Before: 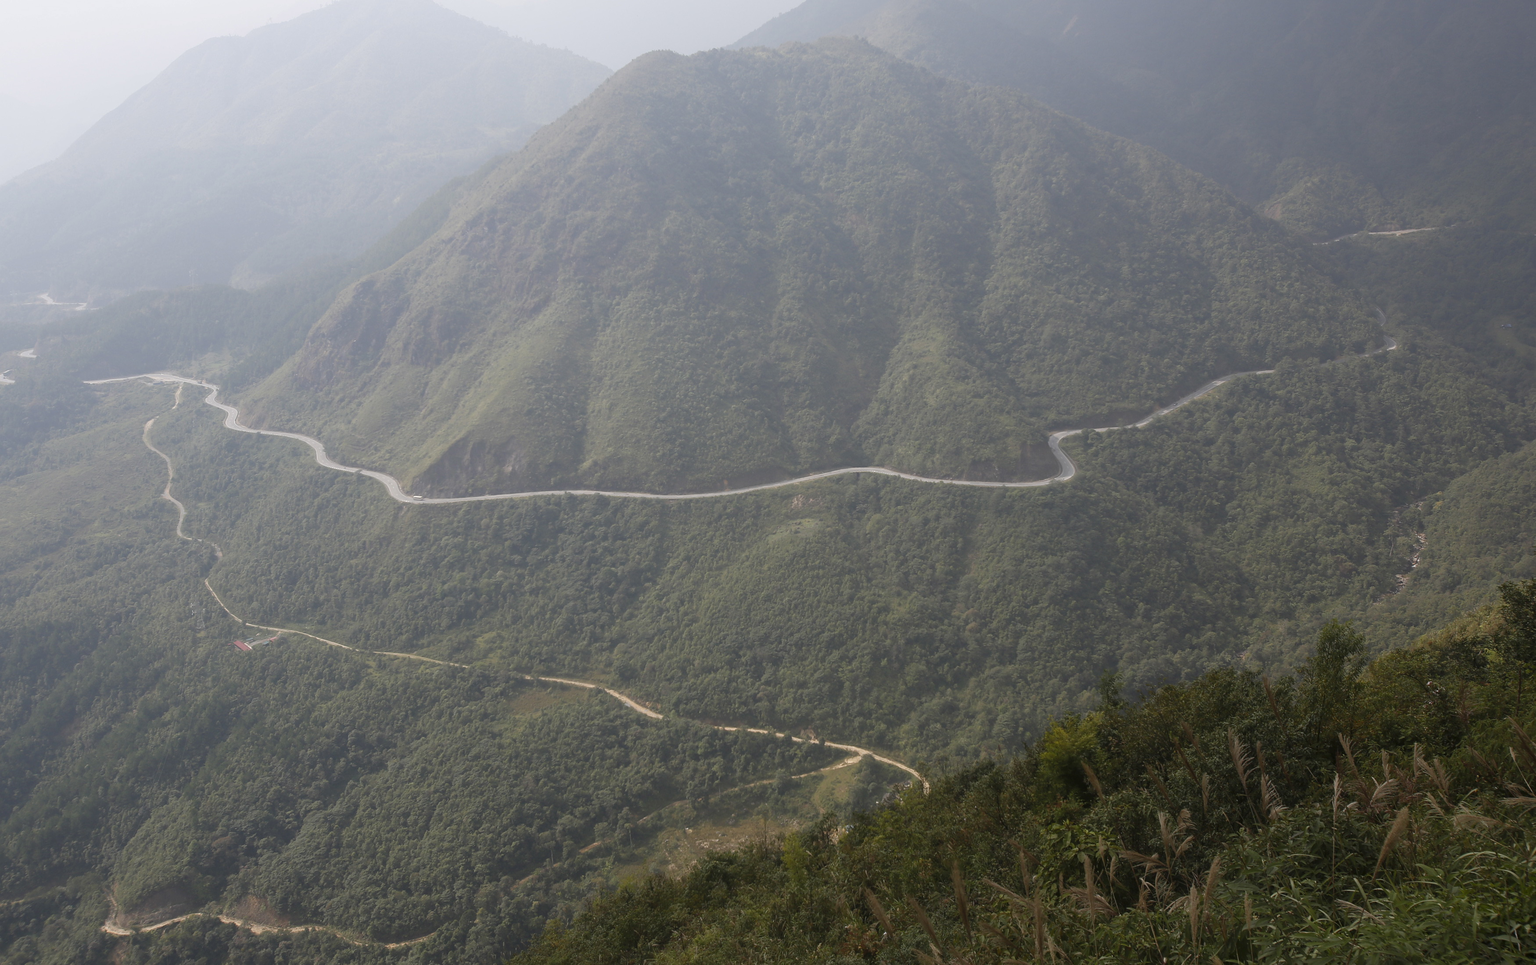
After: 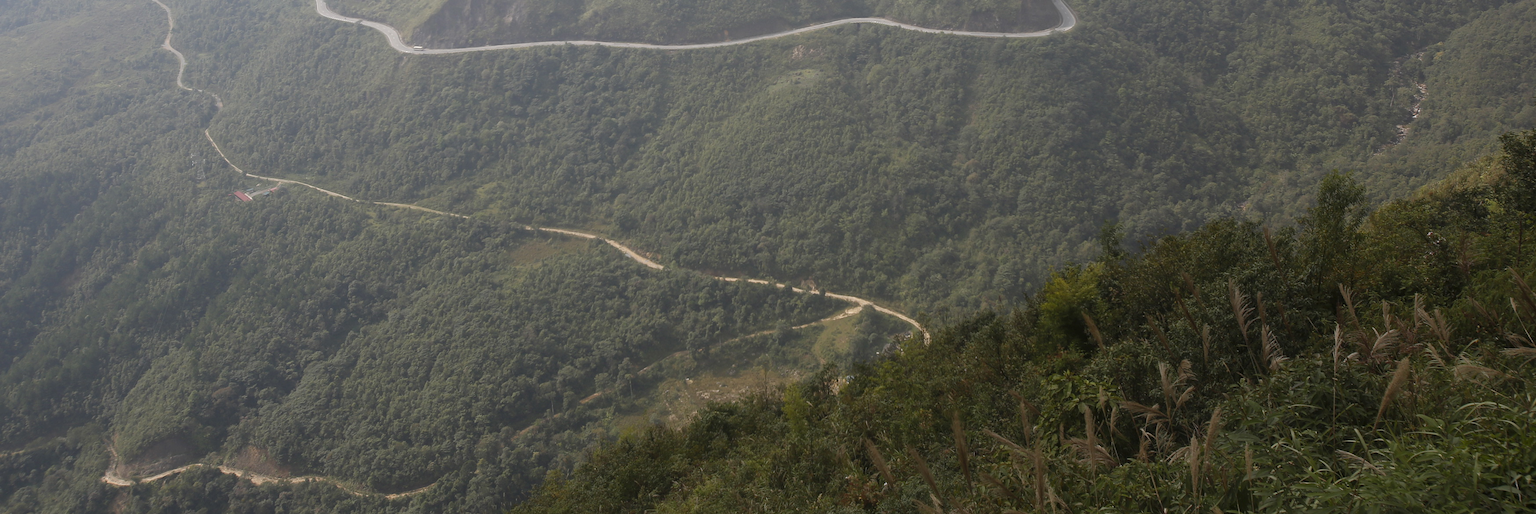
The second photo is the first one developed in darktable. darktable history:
crop and rotate: top 46.638%, right 0.012%
